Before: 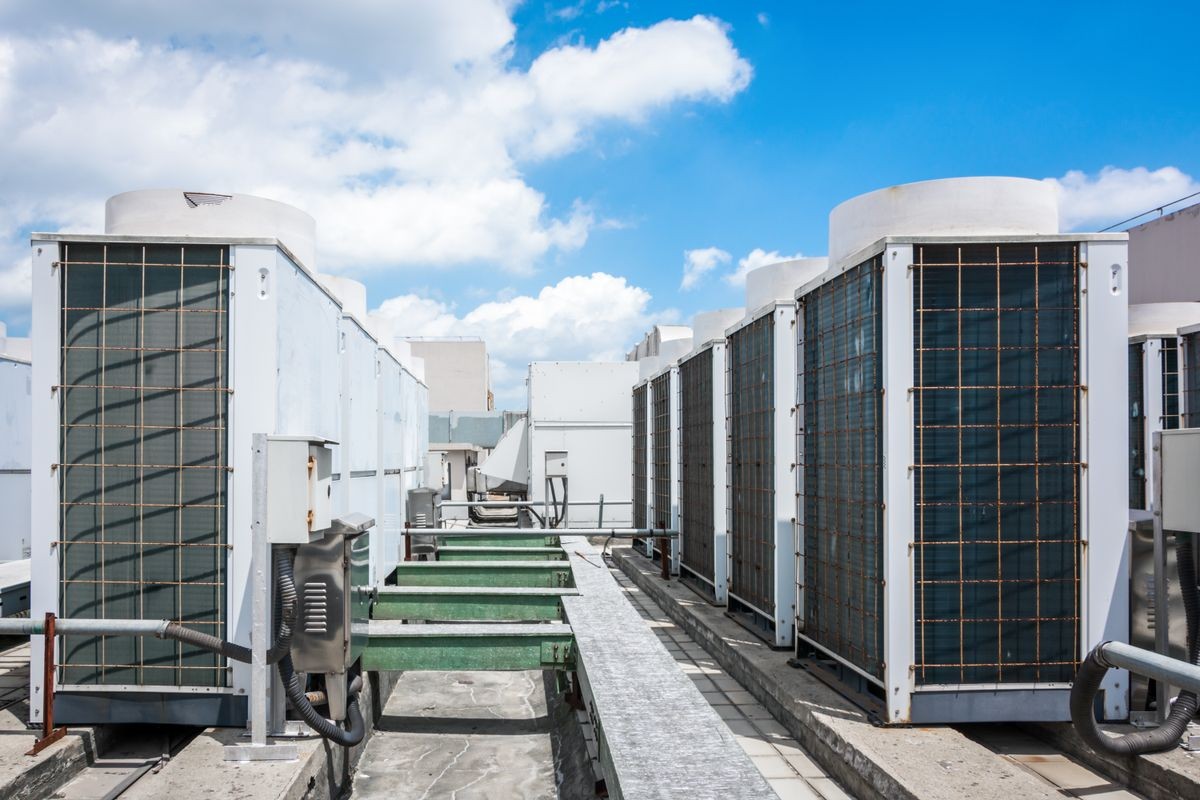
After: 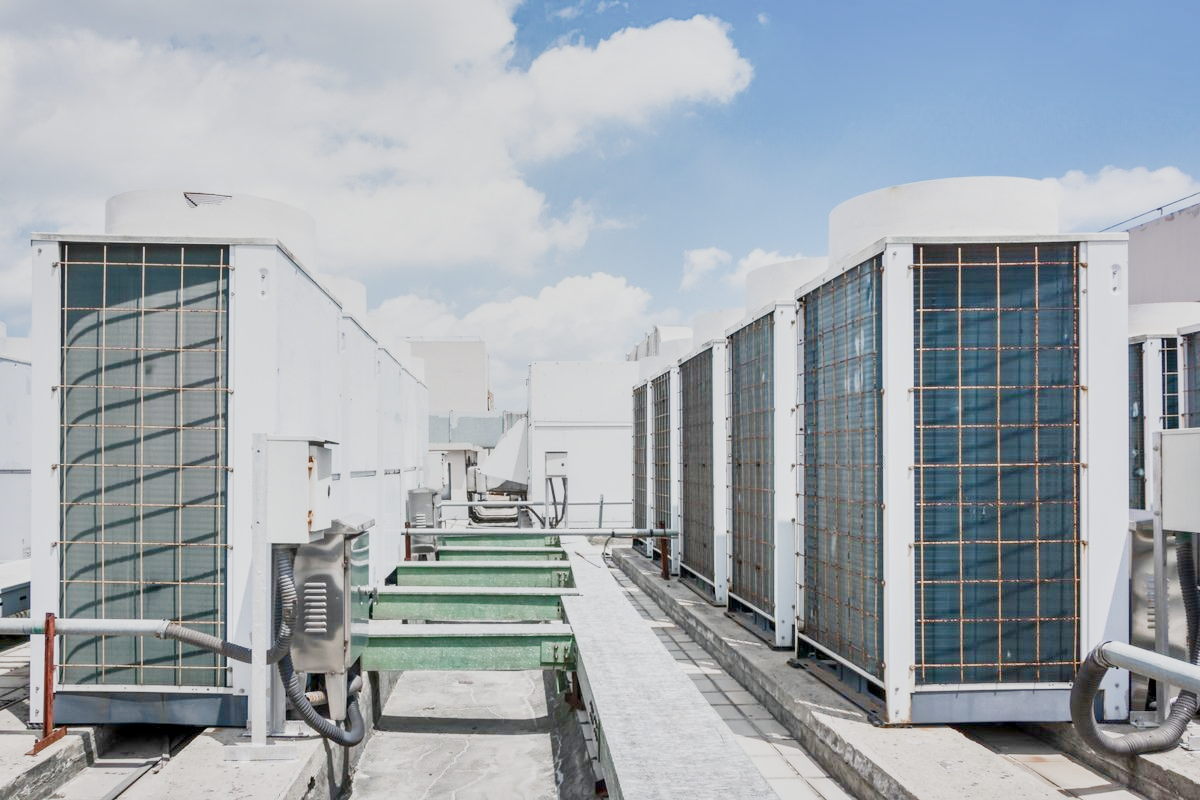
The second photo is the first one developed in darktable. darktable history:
exposure: black level correction 0.001, exposure 1.822 EV, compensate exposure bias true, compensate highlight preservation false
shadows and highlights: soften with gaussian
sigmoid: contrast 1.05, skew -0.15
